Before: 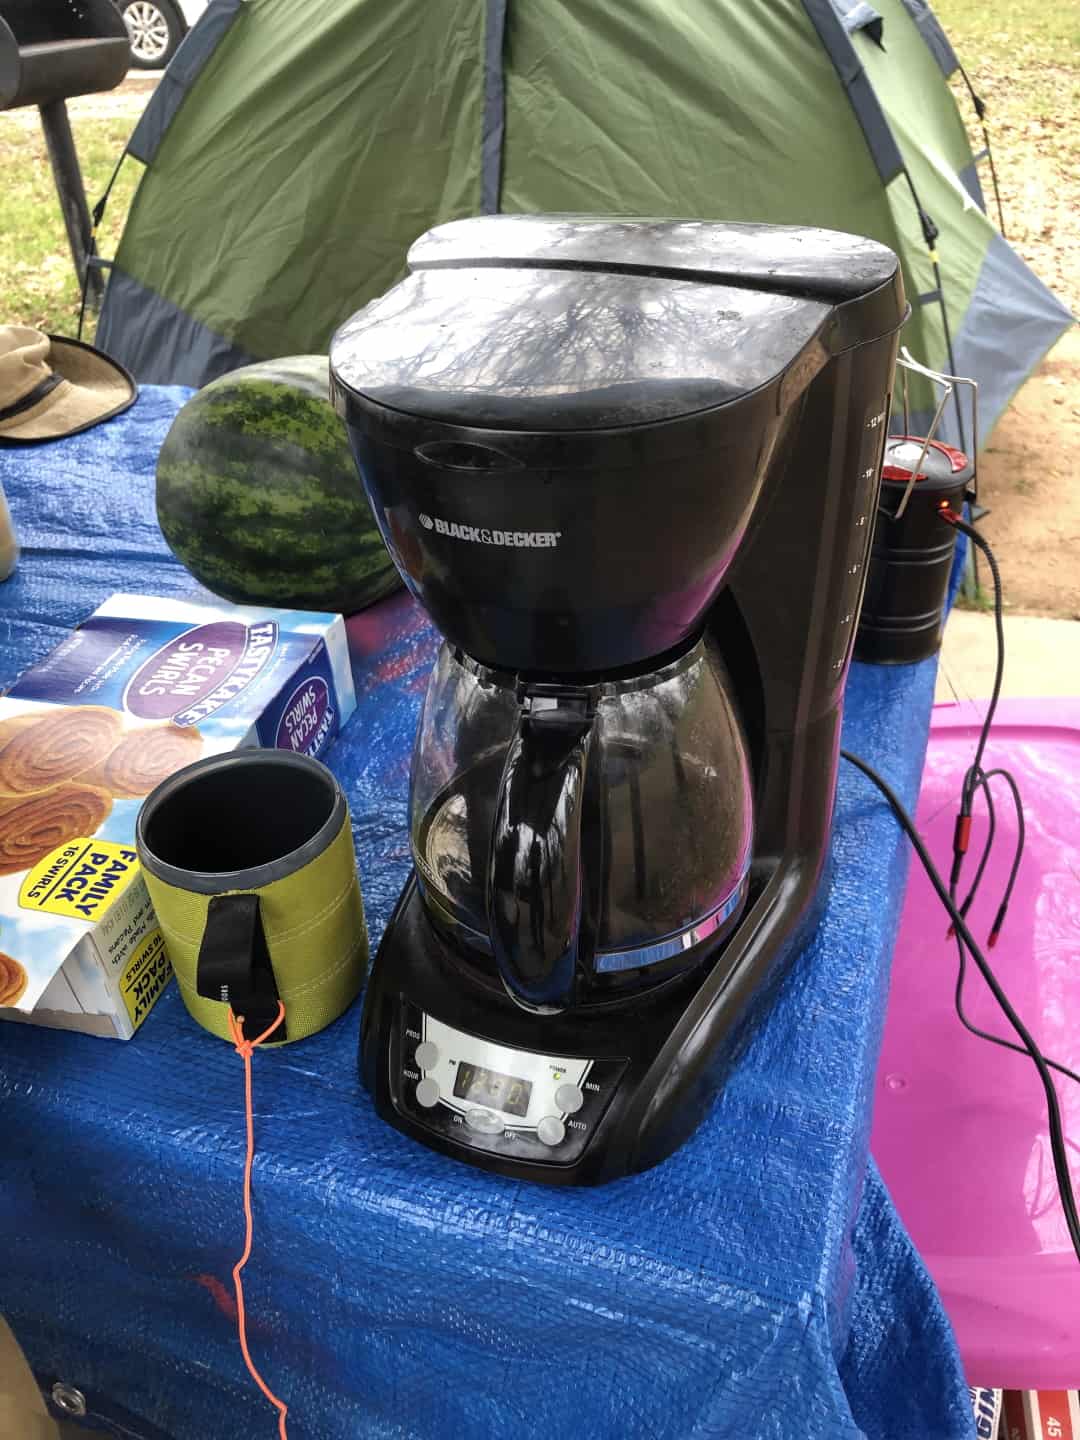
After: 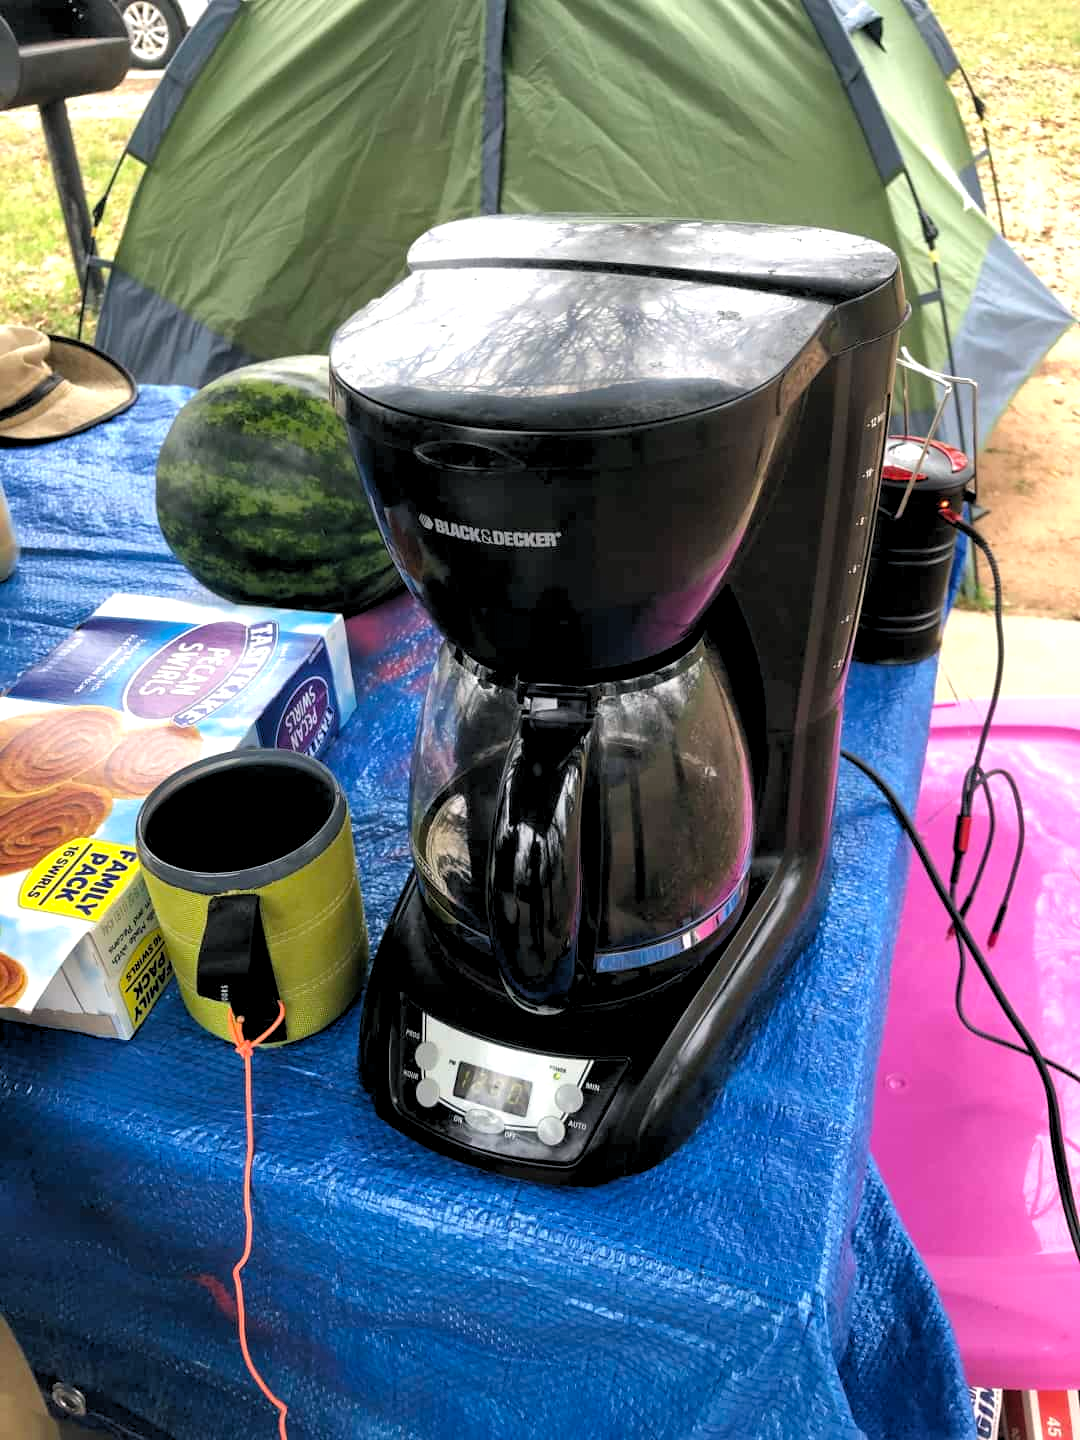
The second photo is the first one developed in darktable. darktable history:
color balance: mode lift, gamma, gain (sRGB), lift [1, 1, 1.022, 1.026]
rgb levels: levels [[0.01, 0.419, 0.839], [0, 0.5, 1], [0, 0.5, 1]]
